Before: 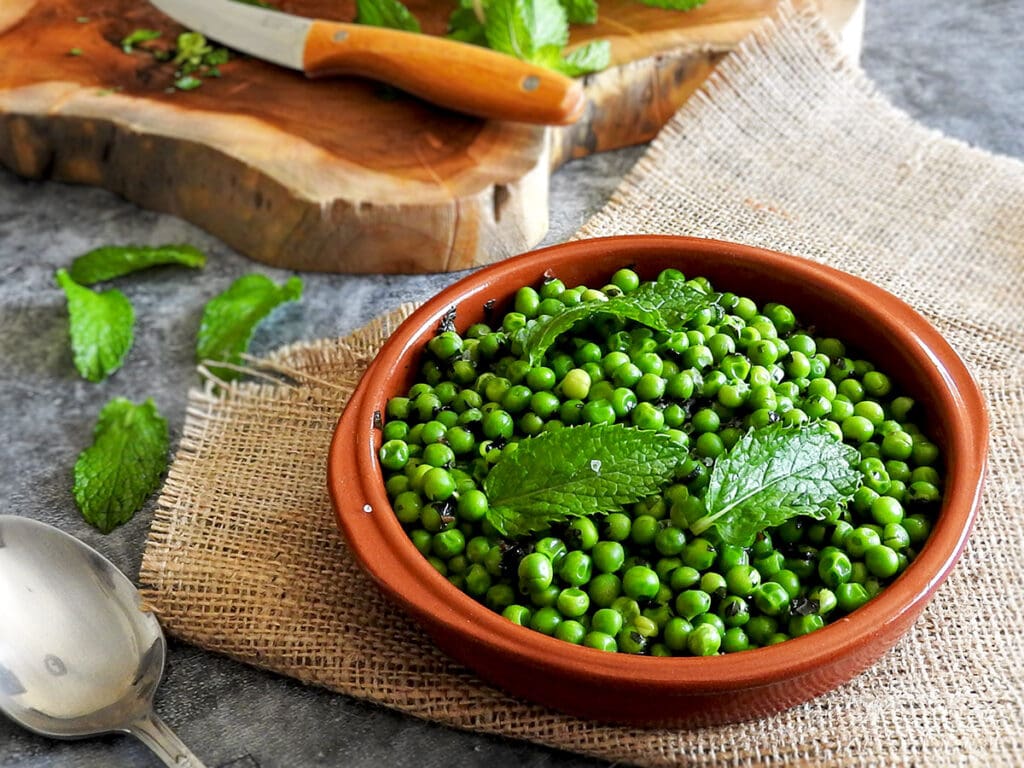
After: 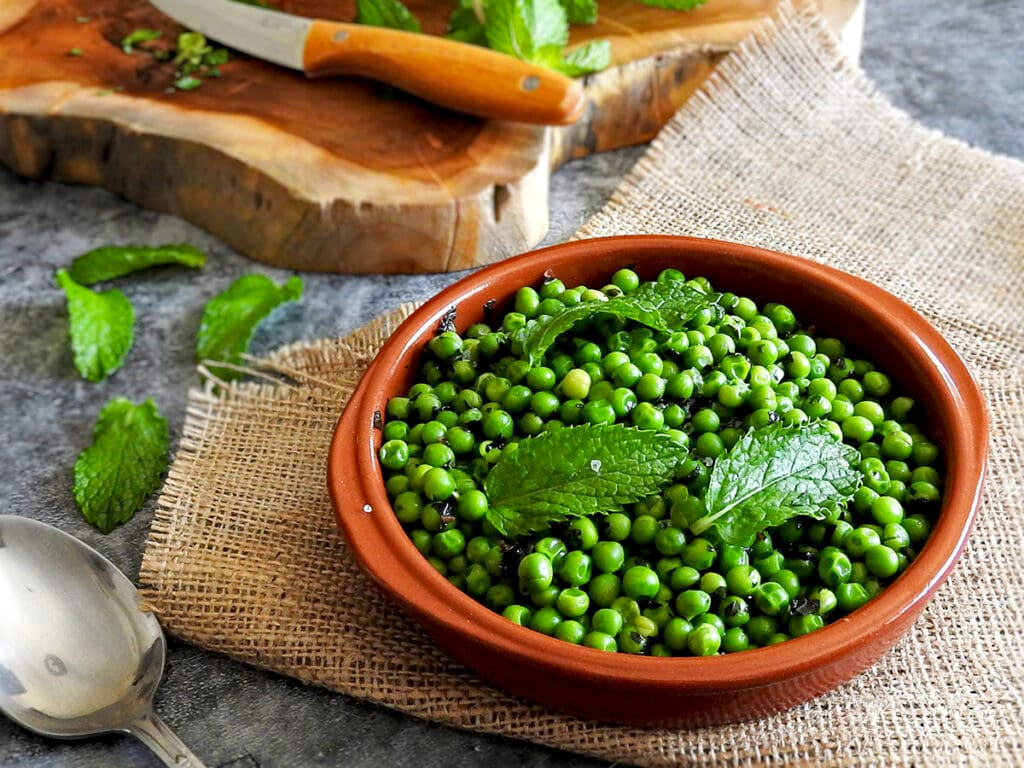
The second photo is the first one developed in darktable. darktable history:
color correction: highlights a* 0.029, highlights b* -0.258
haze removal: compatibility mode true, adaptive false
